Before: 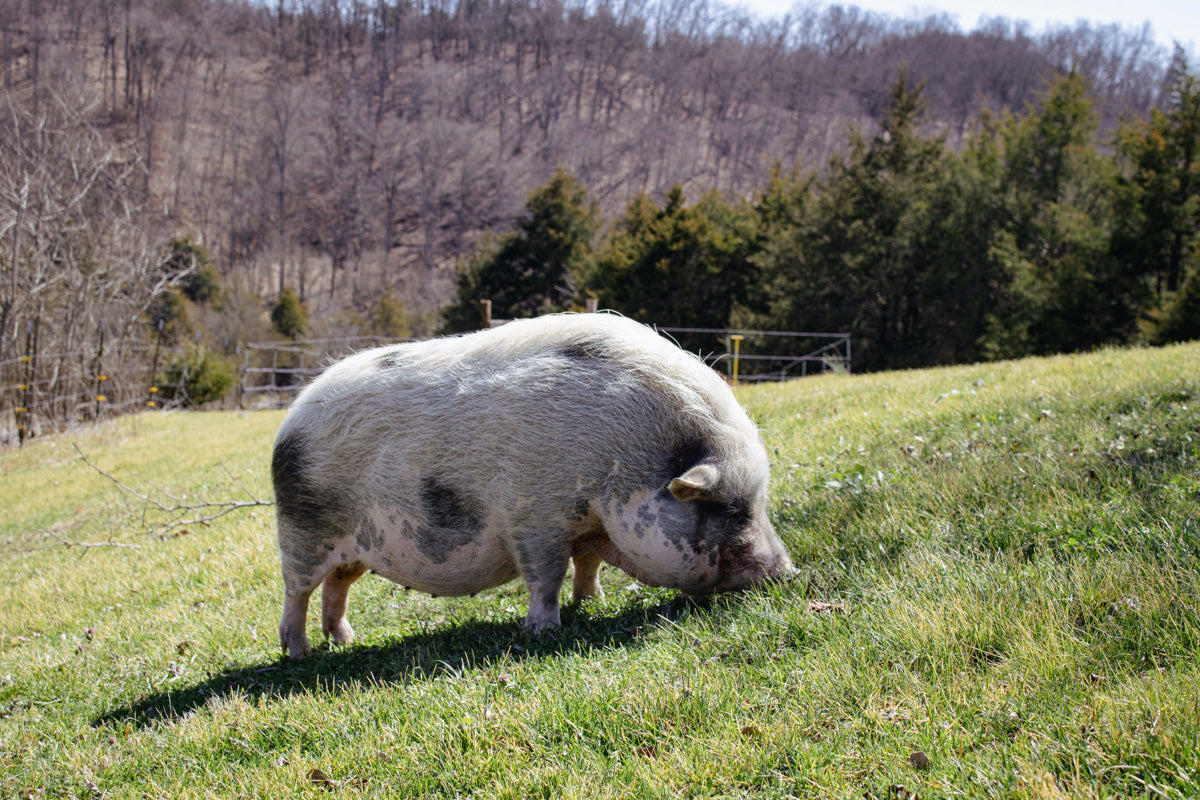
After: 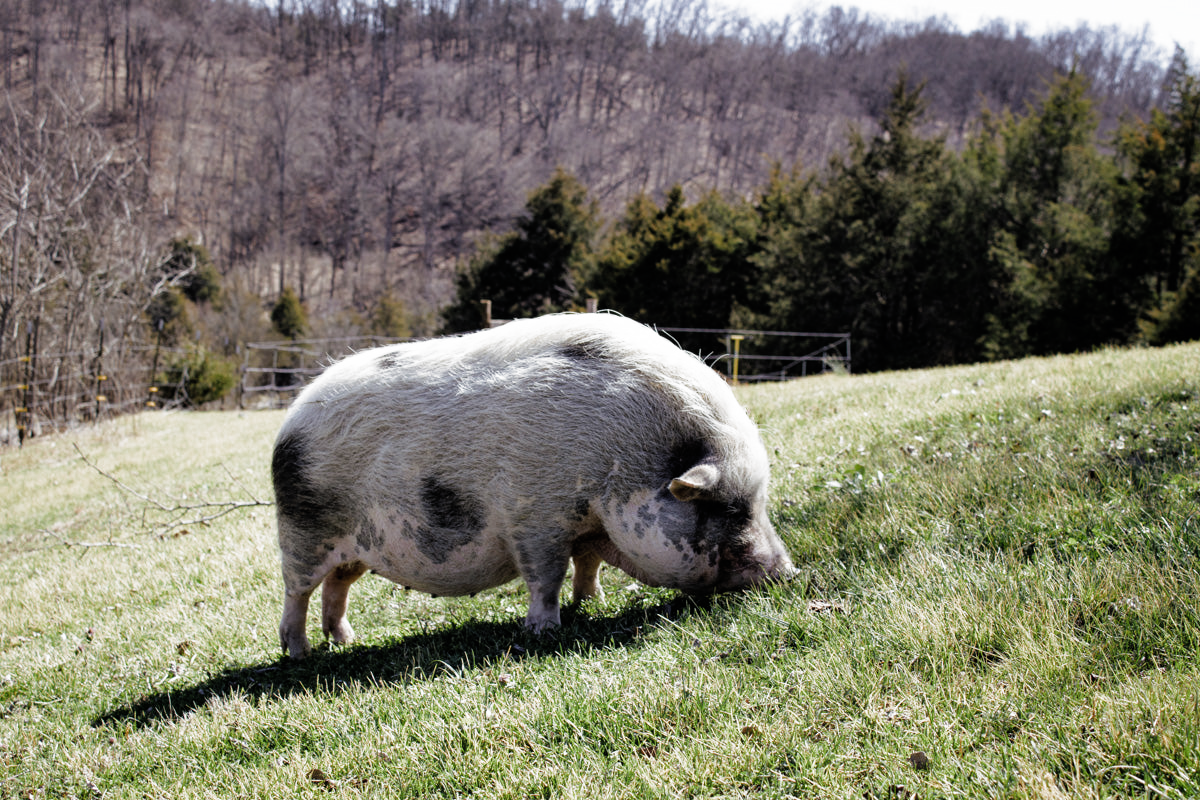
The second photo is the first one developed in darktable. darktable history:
filmic rgb: black relative exposure -8 EV, white relative exposure 2.46 EV, hardness 6.39, add noise in highlights 0.101, color science v4 (2020), type of noise poissonian
